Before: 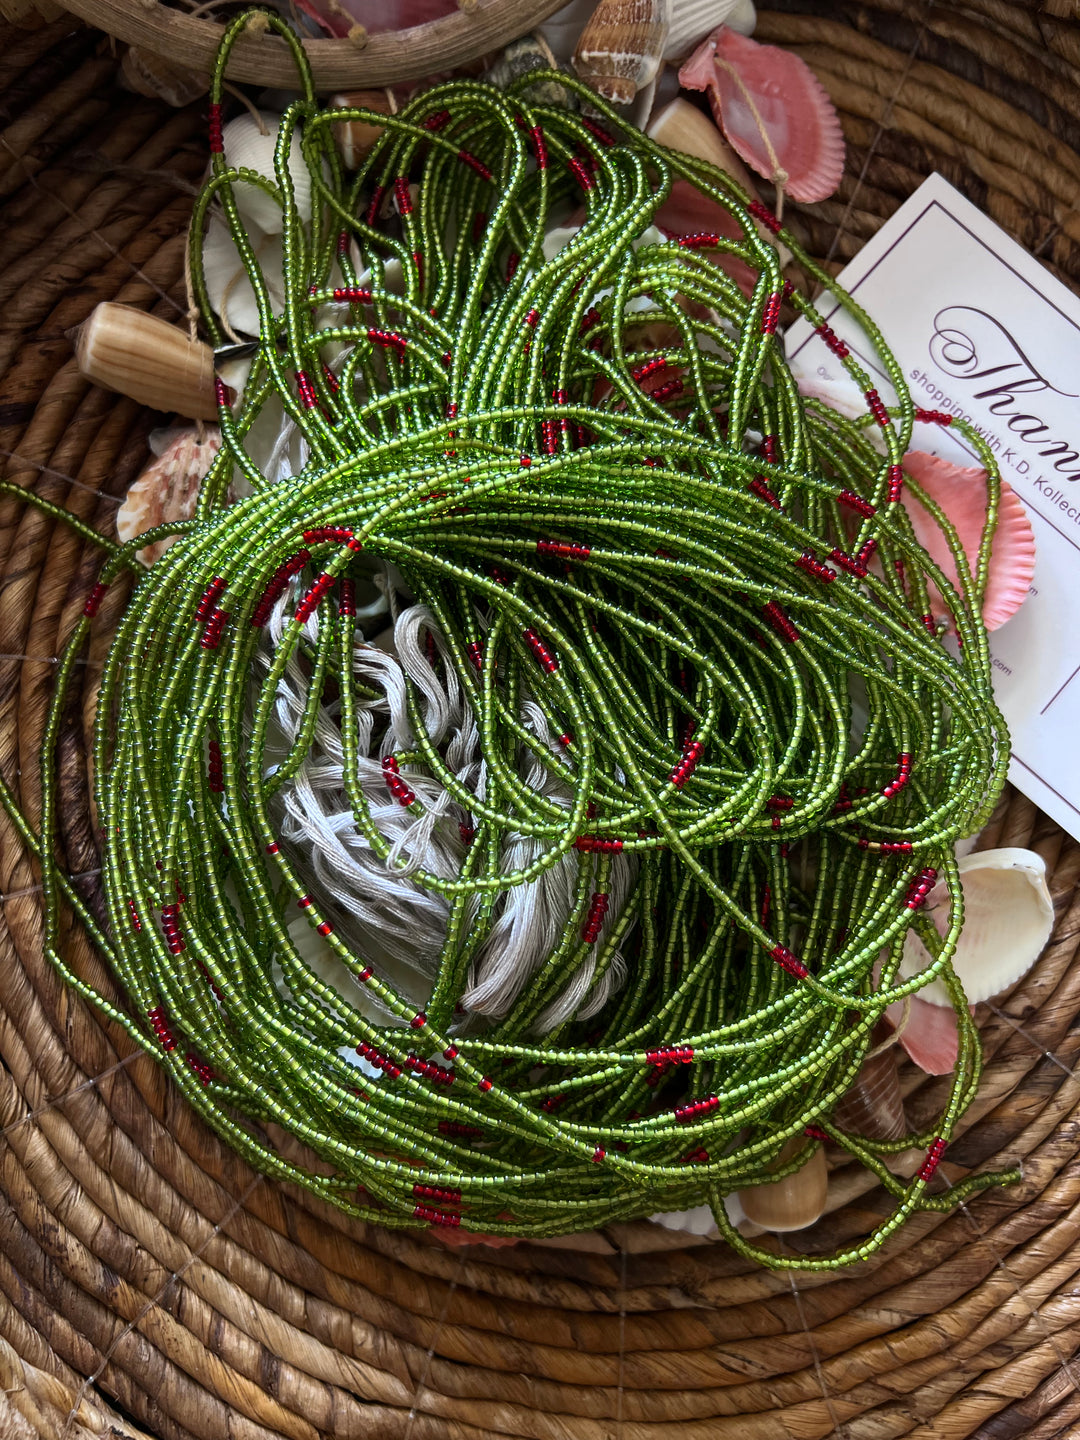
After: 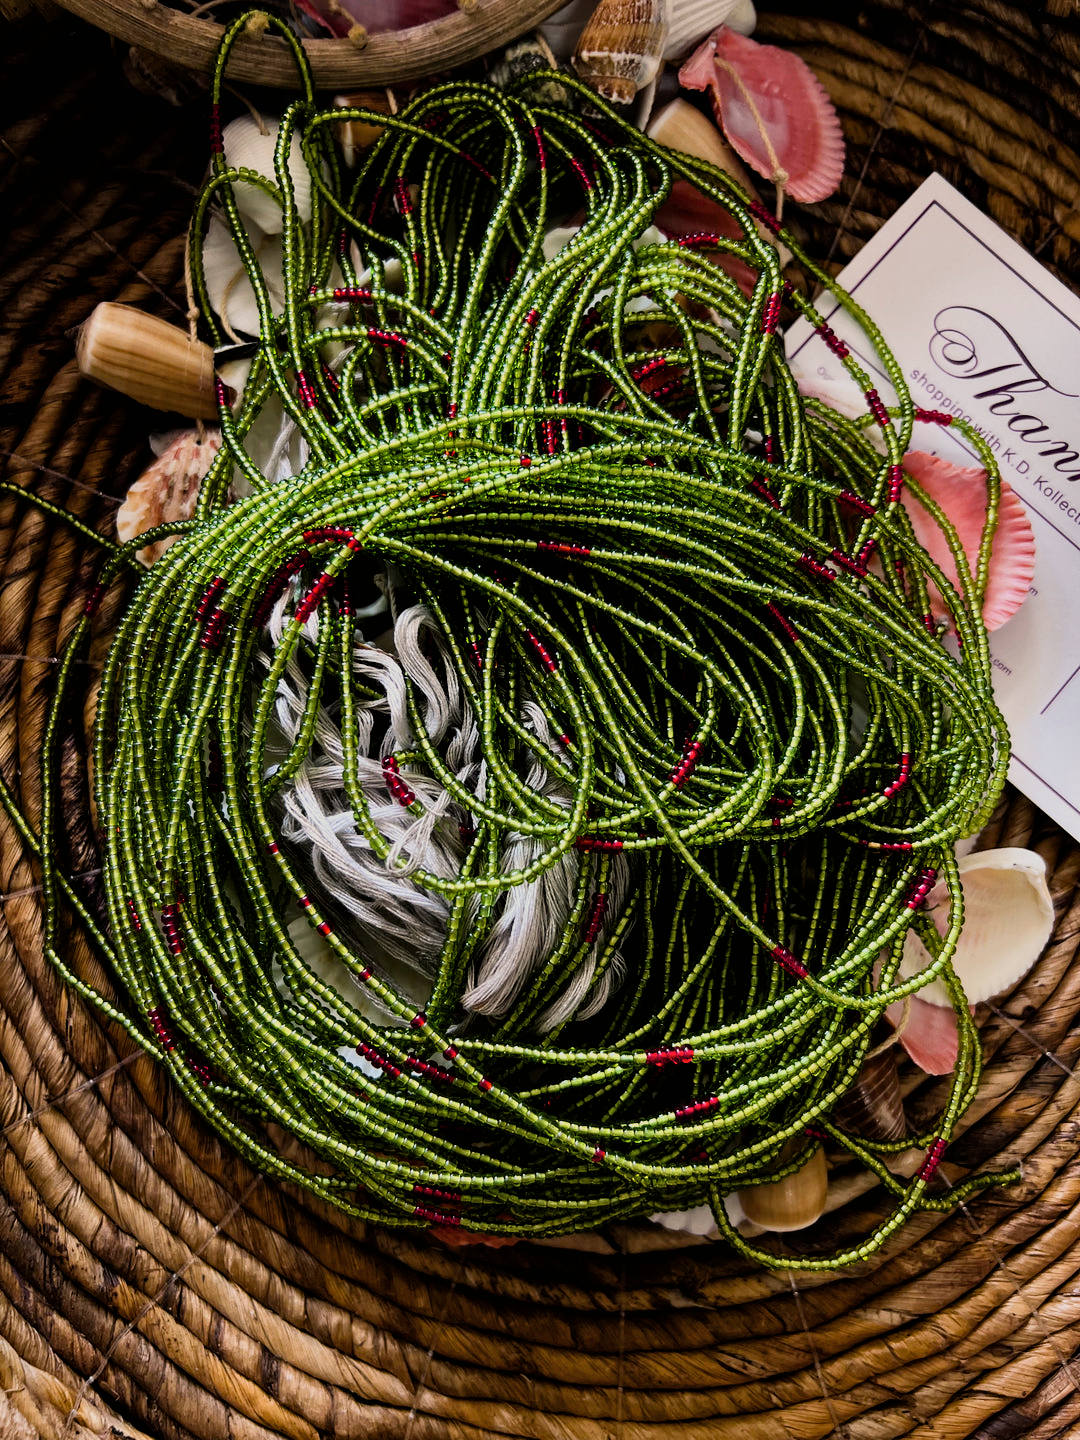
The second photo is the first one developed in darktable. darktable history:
shadows and highlights: shadows 24.3, highlights -79.24, soften with gaussian
color balance rgb: shadows lift › luminance 0.901%, shadows lift › chroma 0.269%, shadows lift › hue 17.64°, highlights gain › chroma 3.763%, highlights gain › hue 57.66°, perceptual saturation grading › global saturation 20%, perceptual saturation grading › highlights -25.259%, perceptual saturation grading › shadows 24.985%, global vibrance 20%
filmic rgb: black relative exposure -5.07 EV, white relative exposure 3.96 EV, threshold 3.01 EV, hardness 2.89, contrast 1.297, highlights saturation mix -29%, enable highlight reconstruction true
